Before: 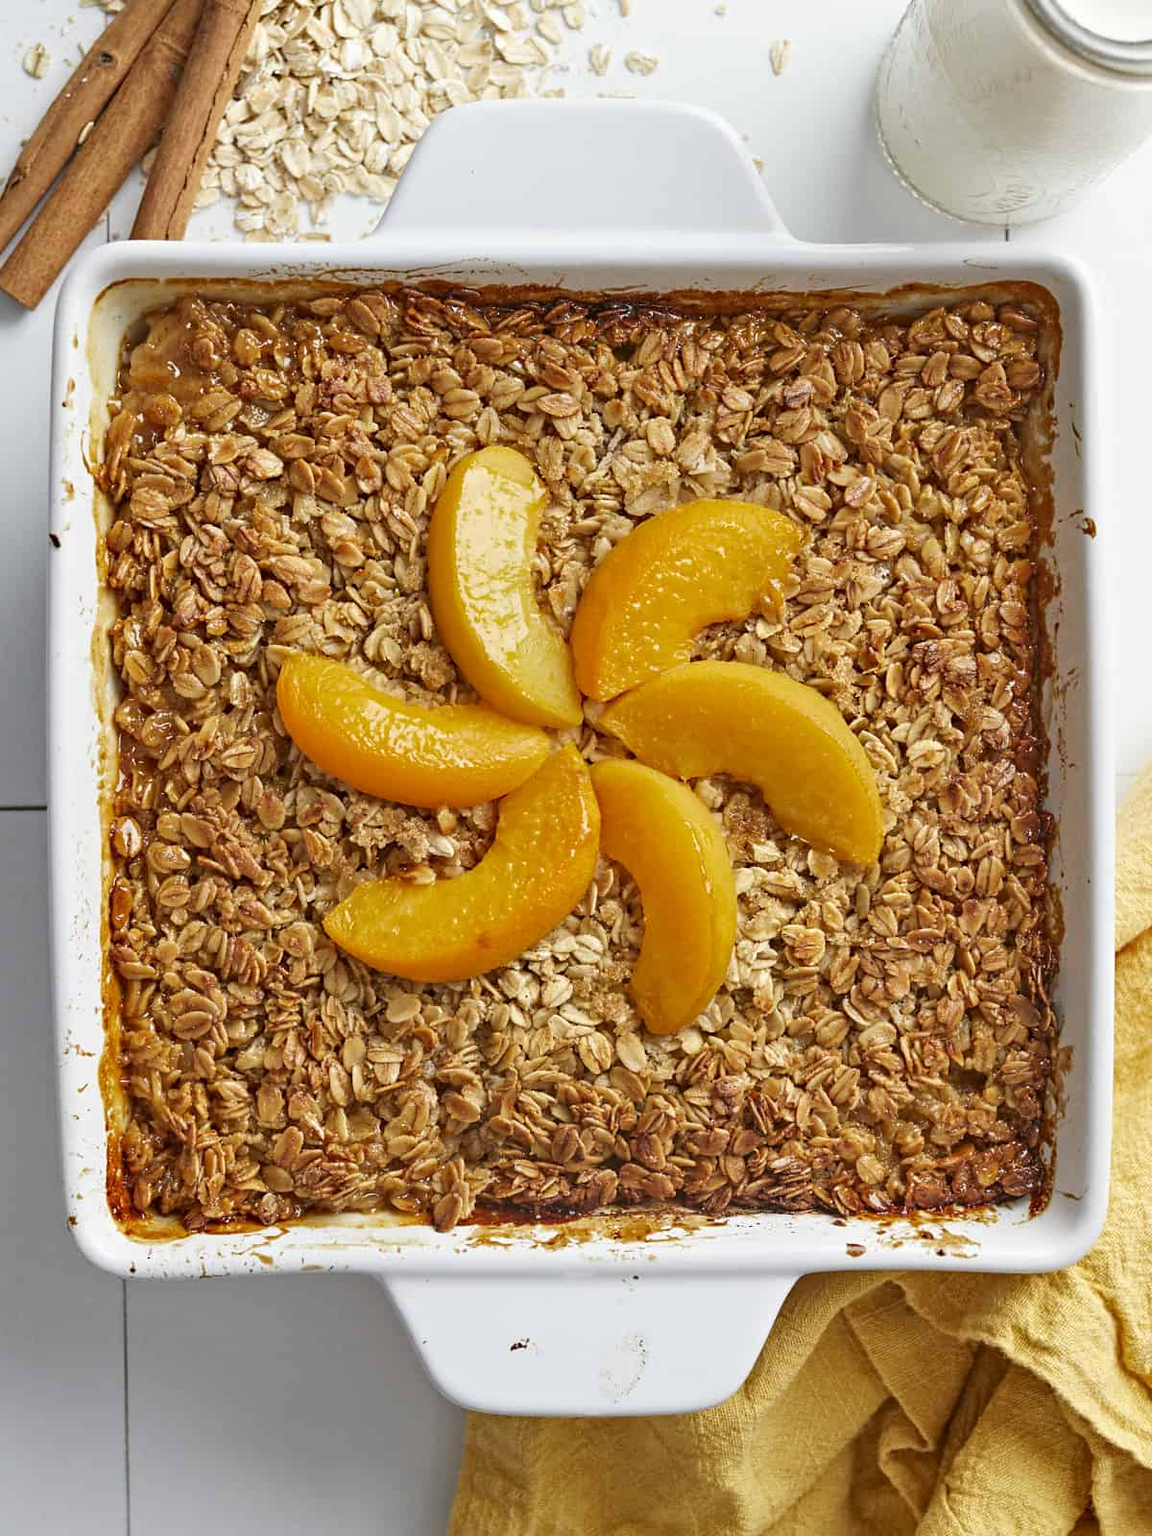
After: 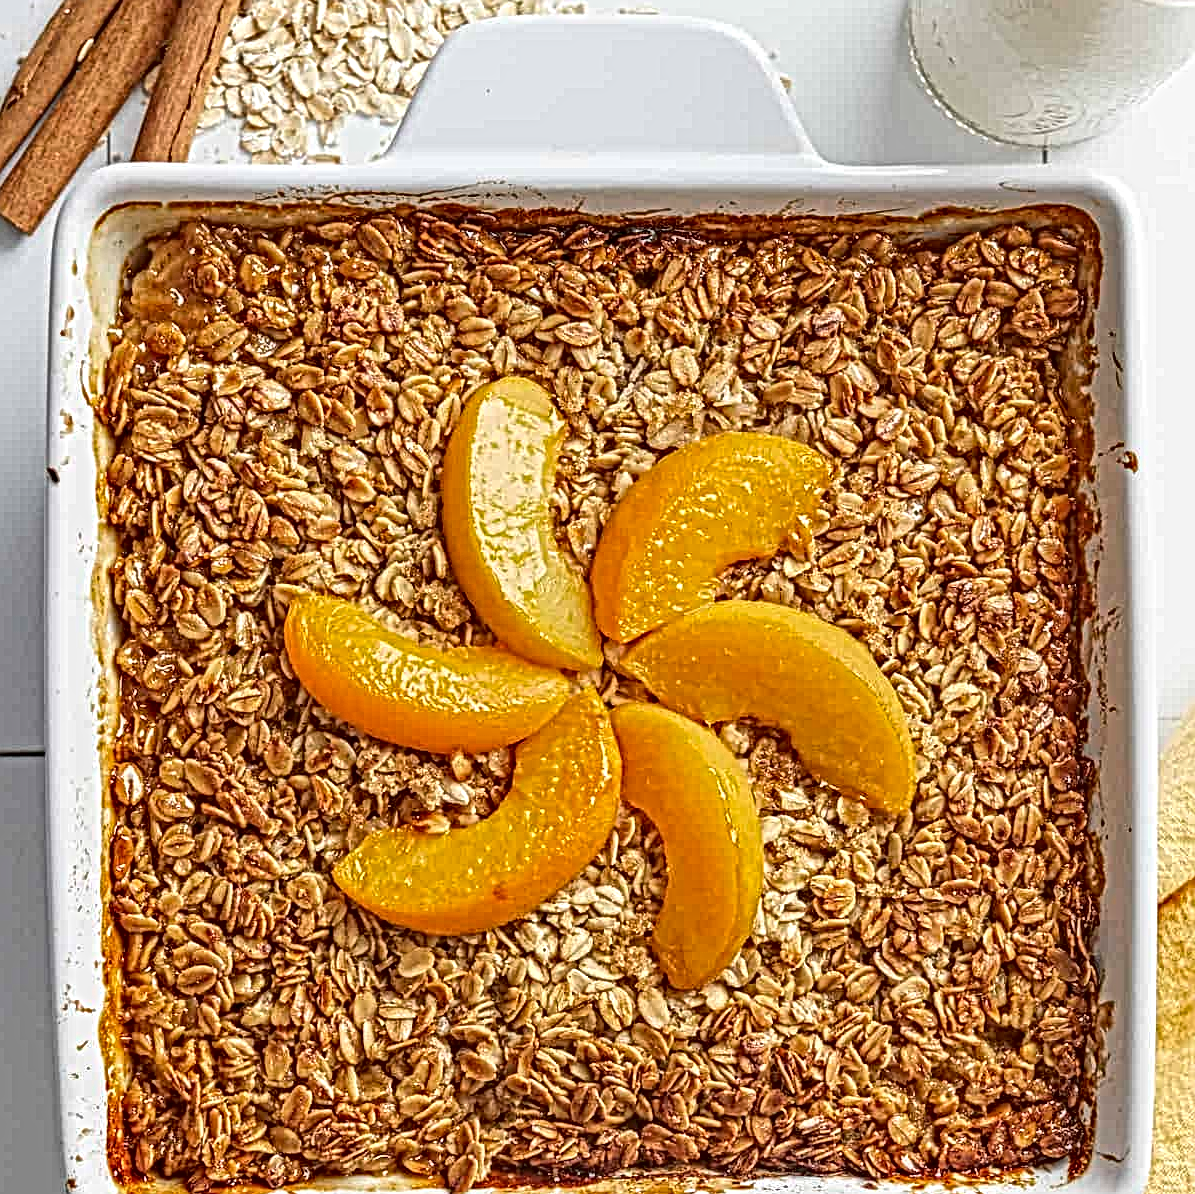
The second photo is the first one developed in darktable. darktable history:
crop: left 0.361%, top 5.522%, bottom 19.852%
local contrast: mode bilateral grid, contrast 20, coarseness 4, detail 300%, midtone range 0.2
